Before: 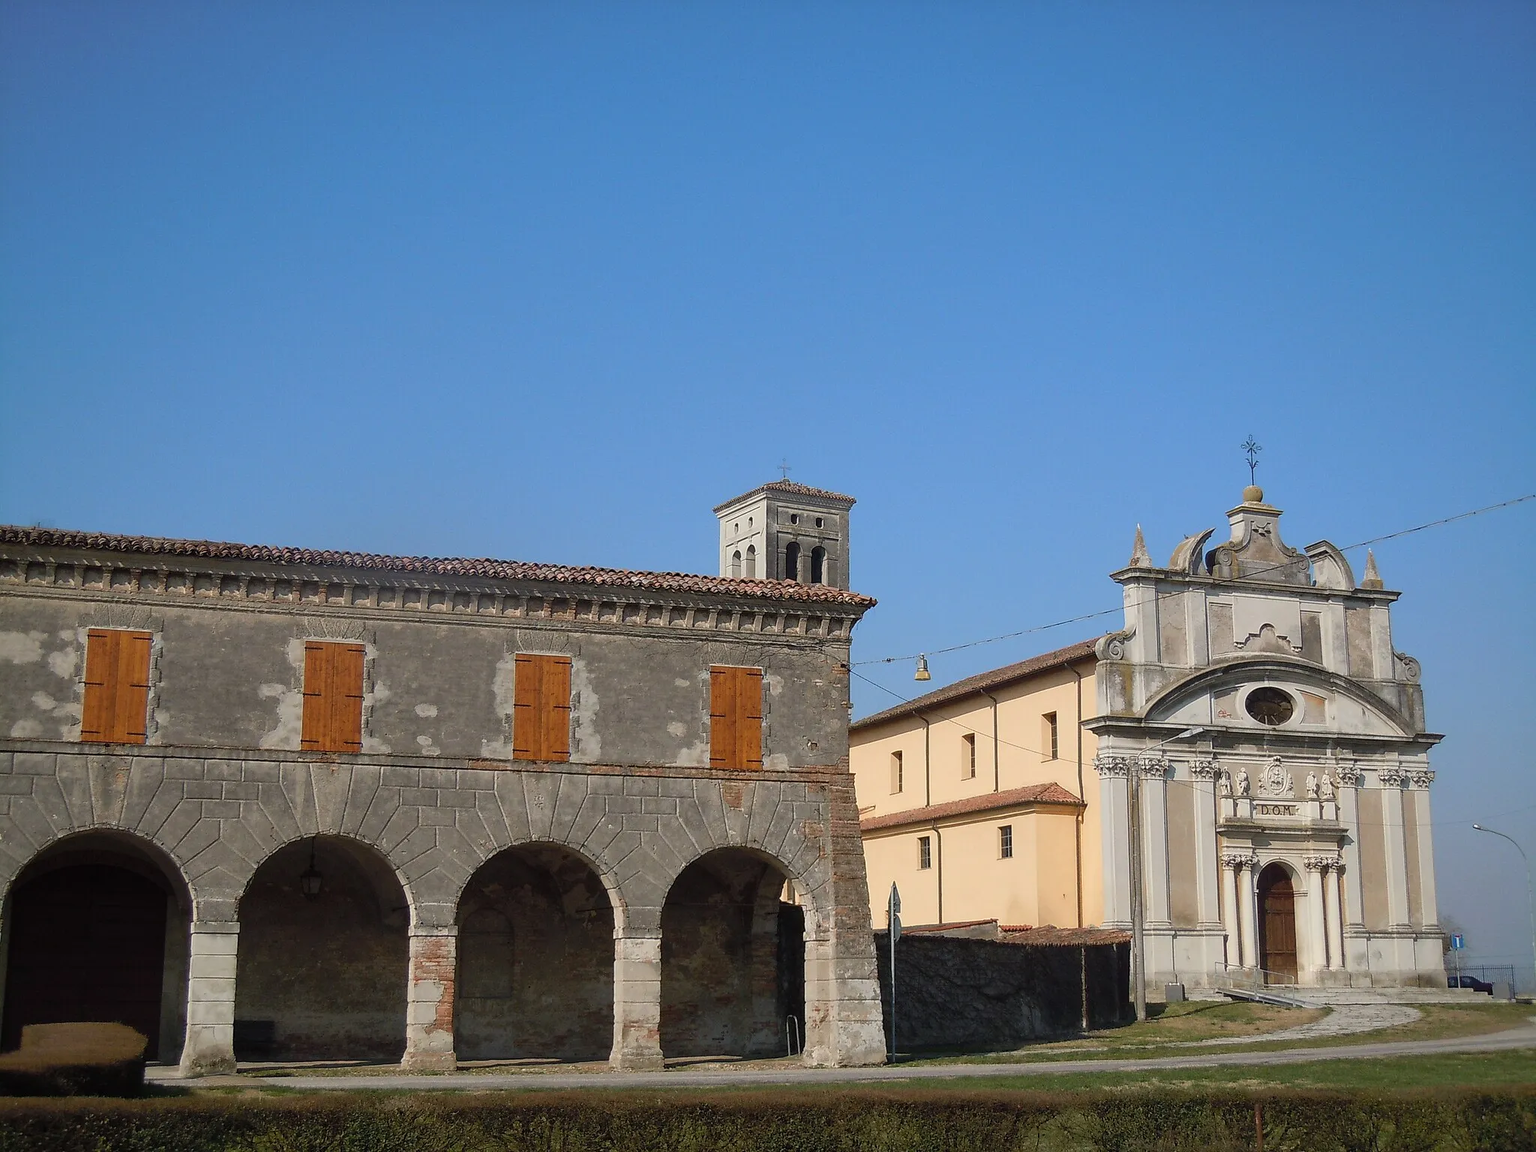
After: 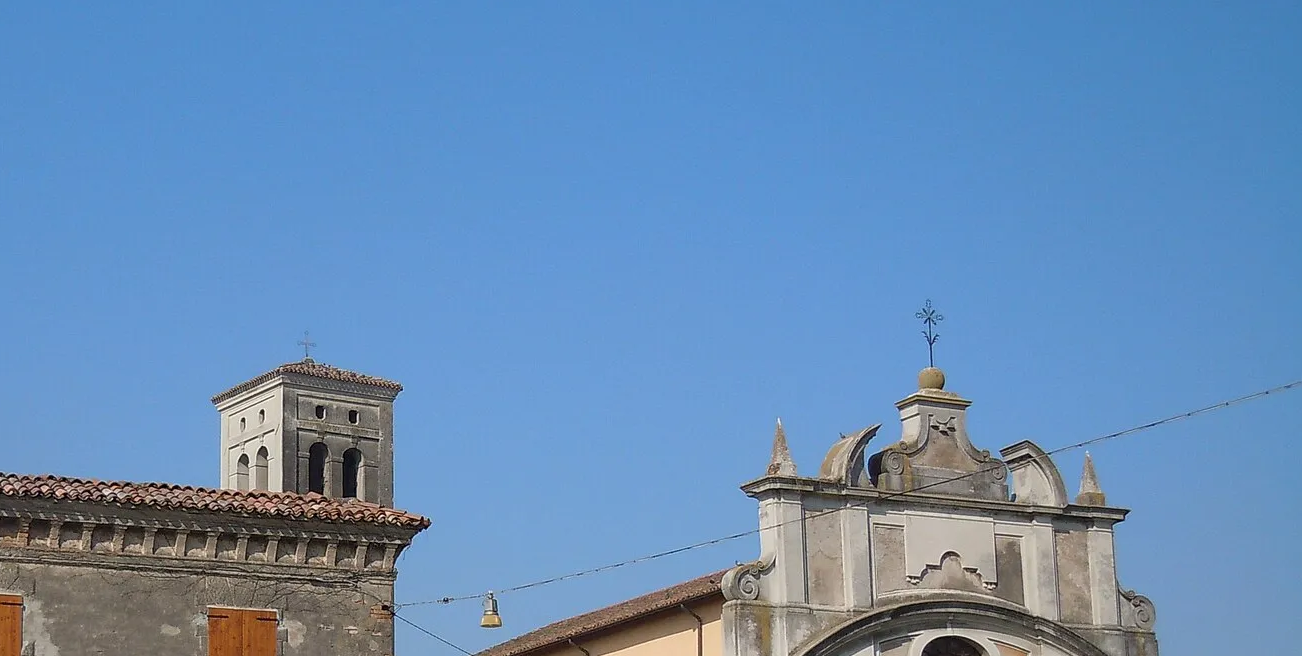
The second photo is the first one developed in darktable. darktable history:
crop: left 36.103%, top 18.29%, right 0.313%, bottom 38.997%
